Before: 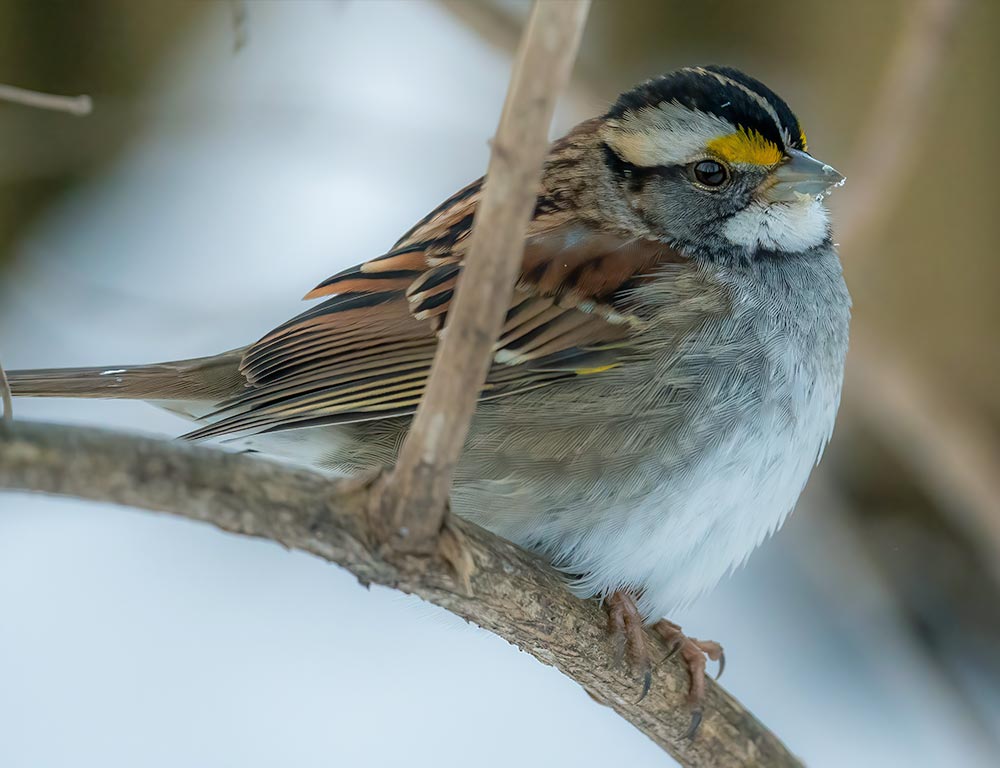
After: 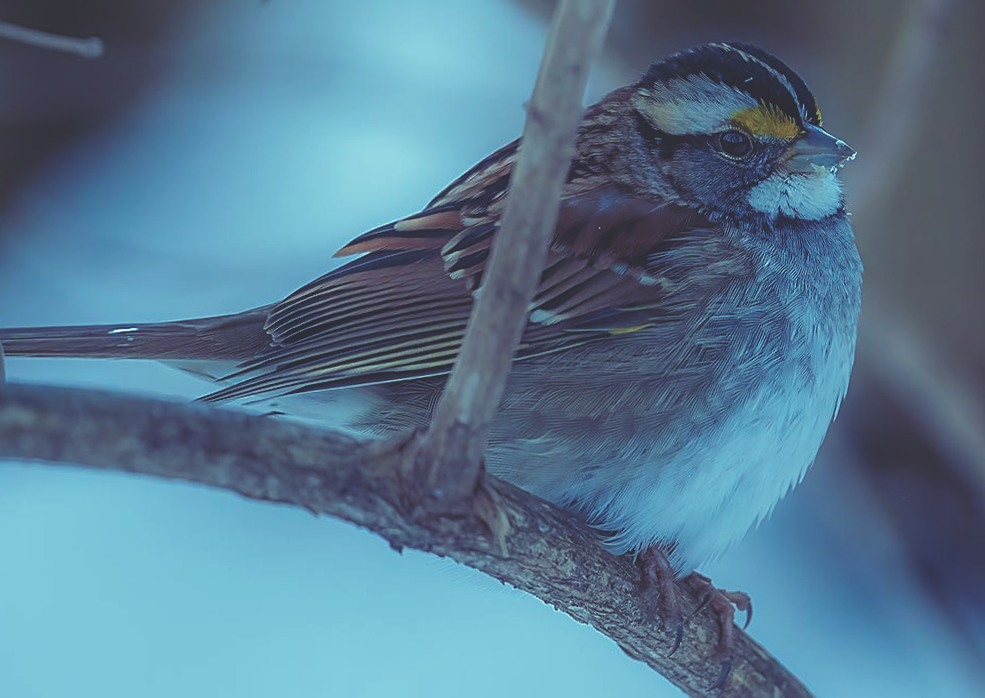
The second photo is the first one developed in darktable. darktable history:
sharpen: on, module defaults
rotate and perspective: rotation -0.013°, lens shift (vertical) -0.027, lens shift (horizontal) 0.178, crop left 0.016, crop right 0.989, crop top 0.082, crop bottom 0.918
exposure: exposure -0.36 EV, compensate highlight preservation false
rgb curve: curves: ch0 [(0, 0.186) (0.314, 0.284) (0.576, 0.466) (0.805, 0.691) (0.936, 0.886)]; ch1 [(0, 0.186) (0.314, 0.284) (0.581, 0.534) (0.771, 0.746) (0.936, 0.958)]; ch2 [(0, 0.216) (0.275, 0.39) (1, 1)], mode RGB, independent channels, compensate middle gray true, preserve colors none
